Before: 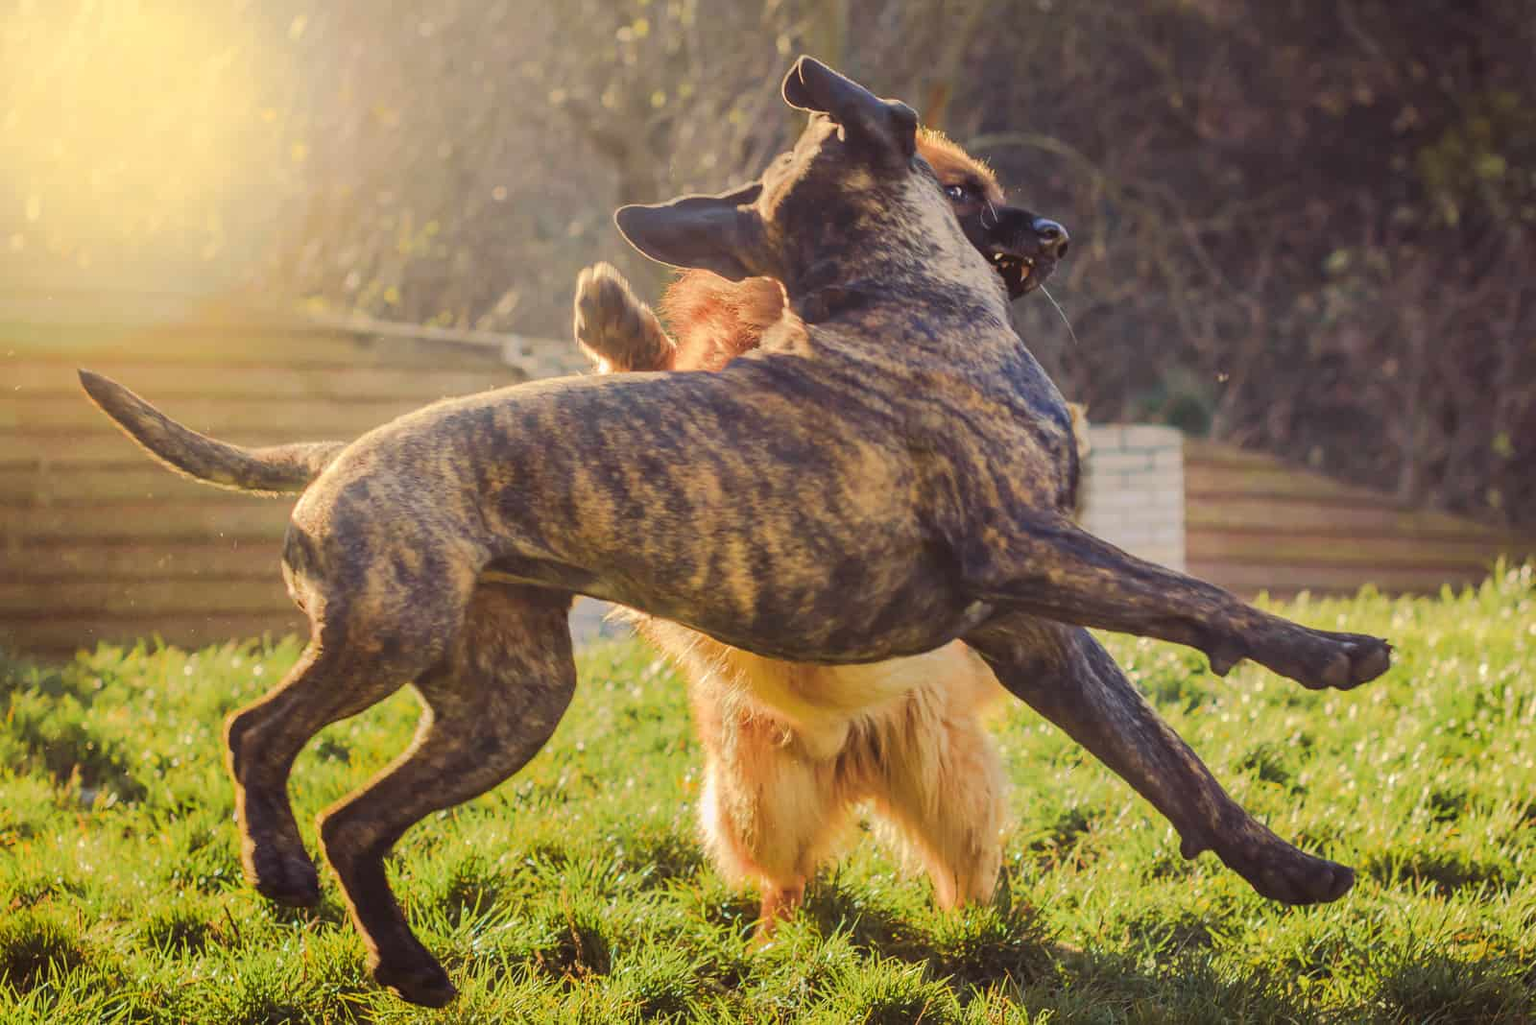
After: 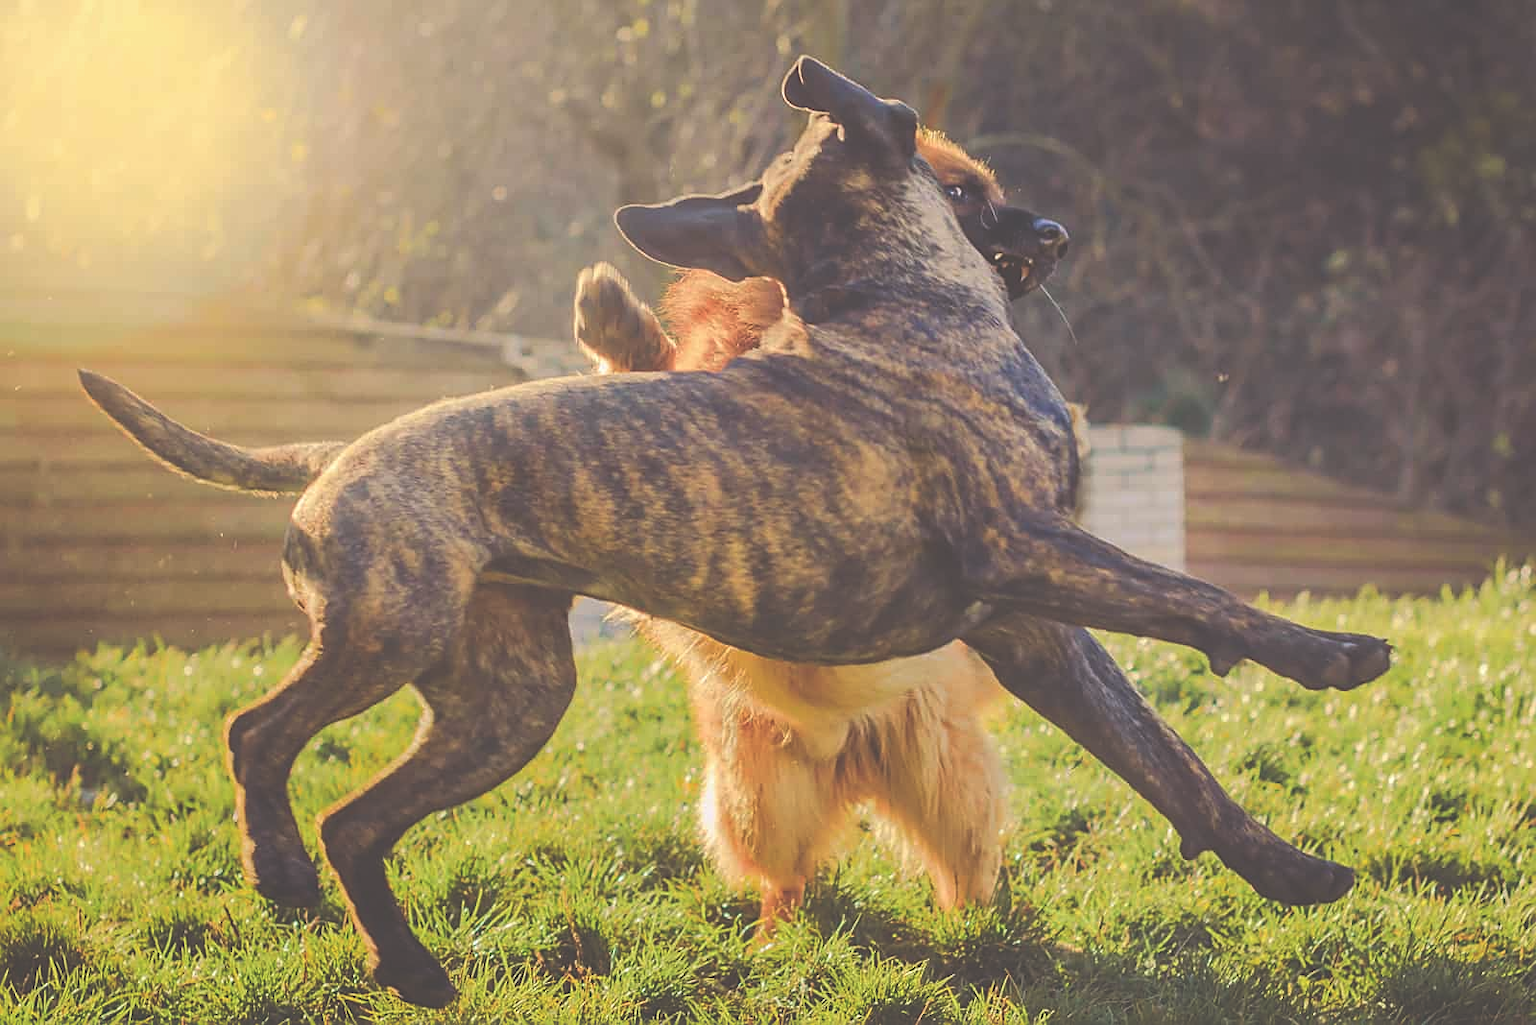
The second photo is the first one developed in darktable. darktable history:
sharpen: on, module defaults
exposure: black level correction -0.062, exposure -0.05 EV, compensate highlight preservation false
color balance rgb: global offset › luminance -0.408%, perceptual saturation grading › global saturation 0.573%, global vibrance 20%
